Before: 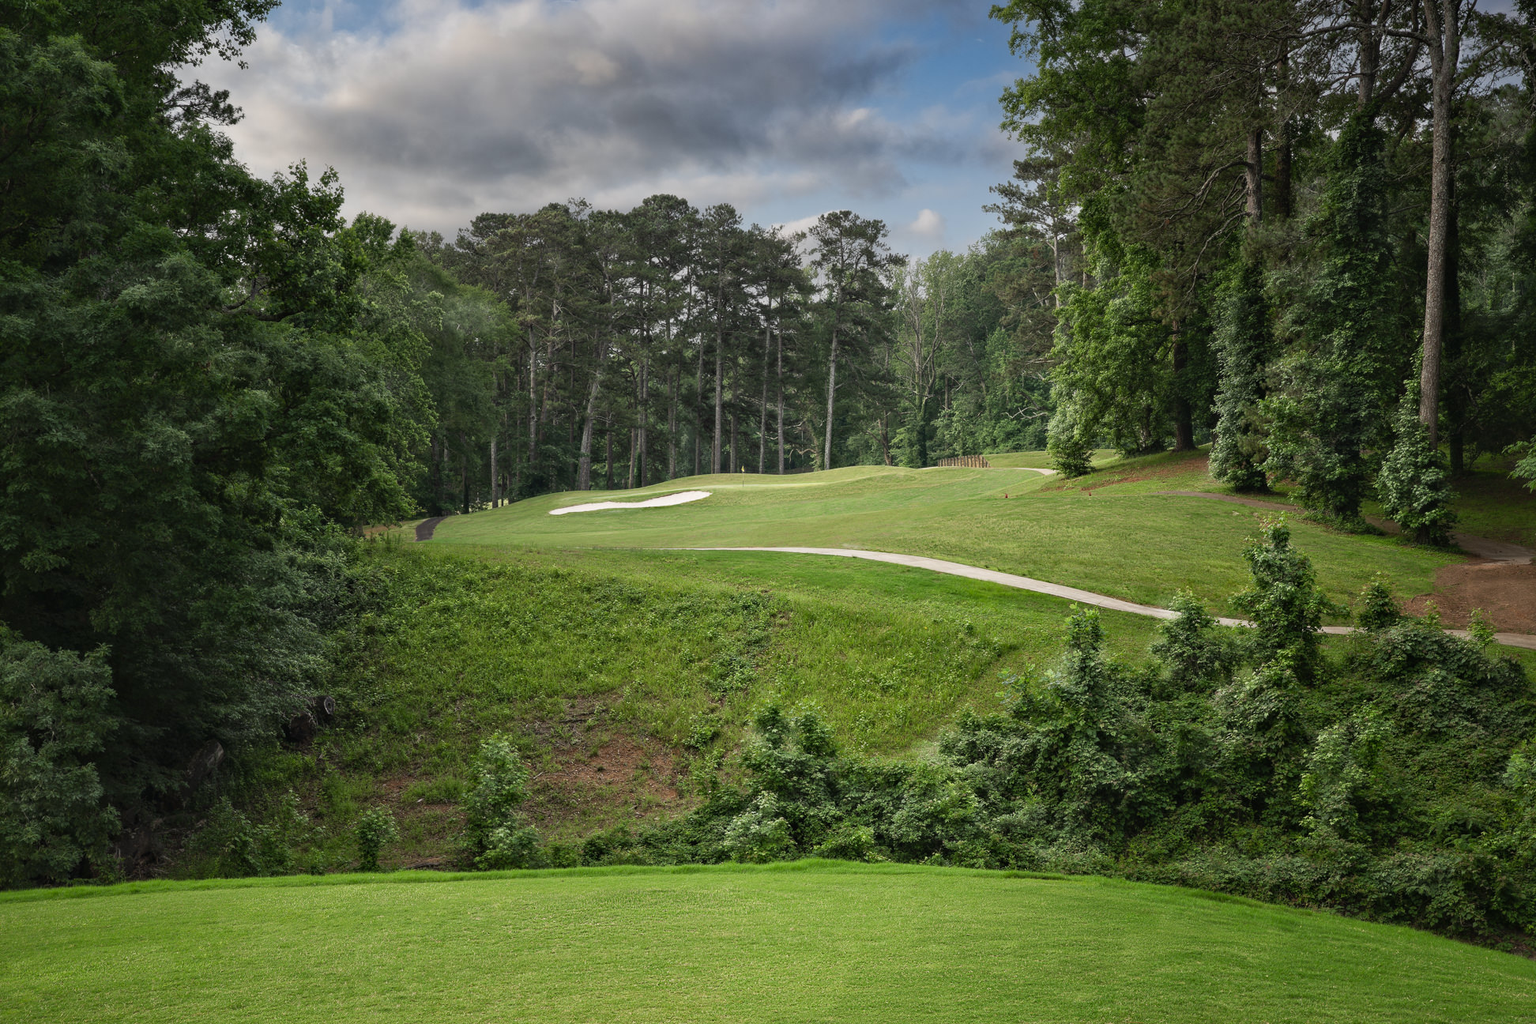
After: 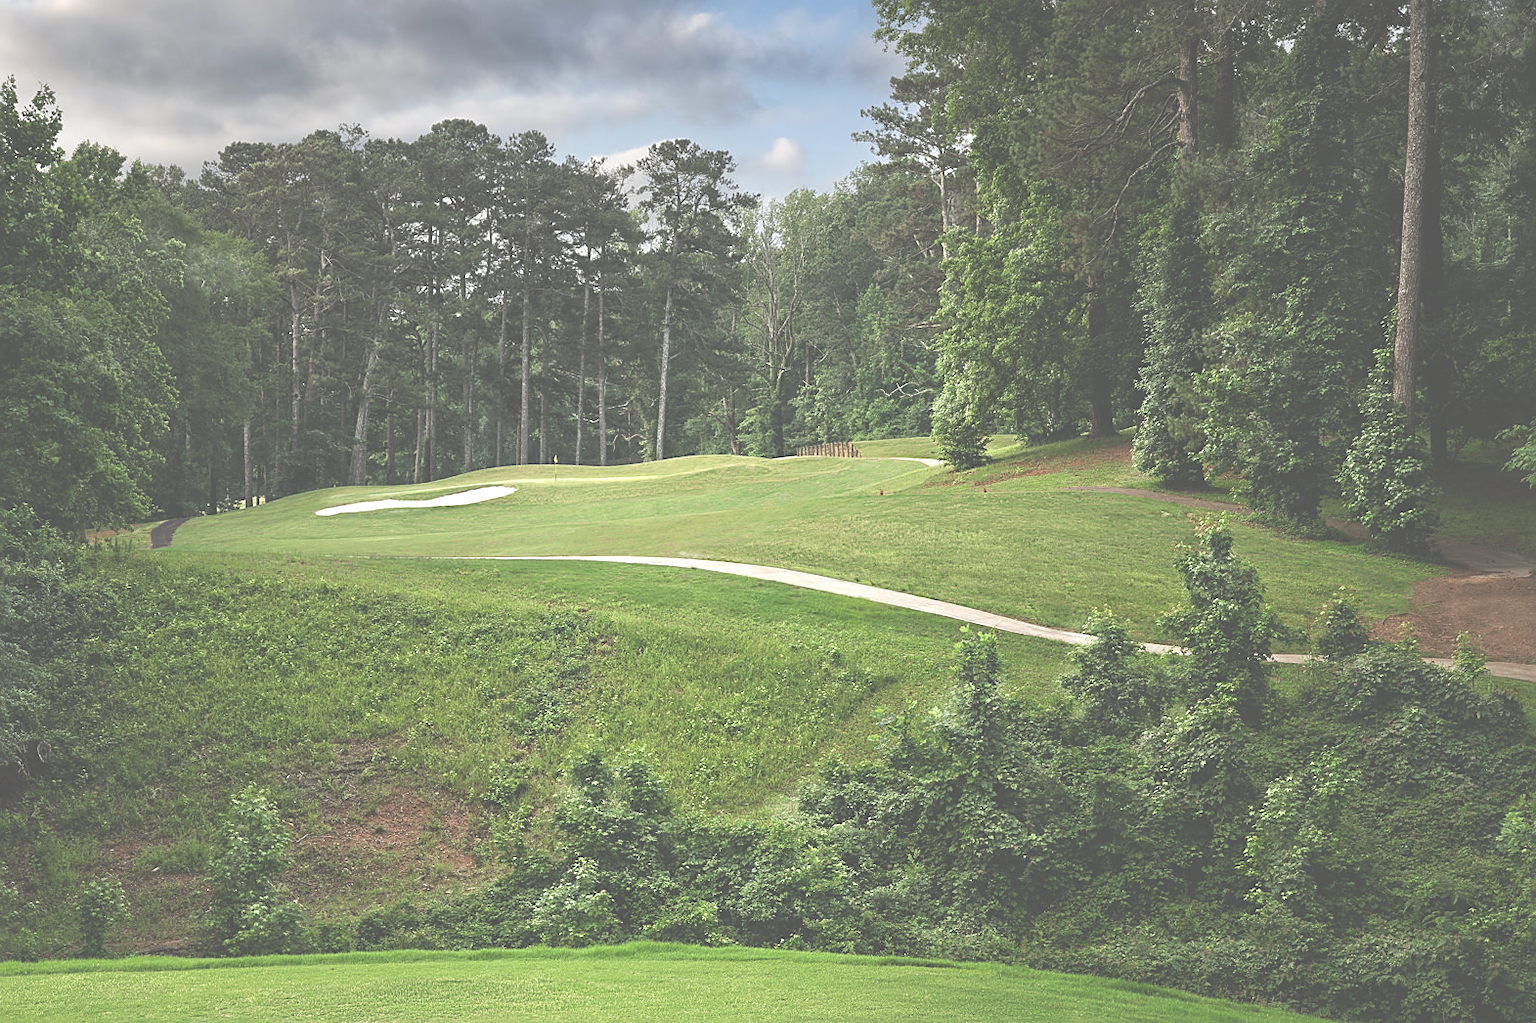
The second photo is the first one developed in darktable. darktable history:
crop: left 19.159%, top 9.58%, bottom 9.58%
sharpen: on, module defaults
exposure: black level correction -0.071, exposure 0.5 EV, compensate highlight preservation false
